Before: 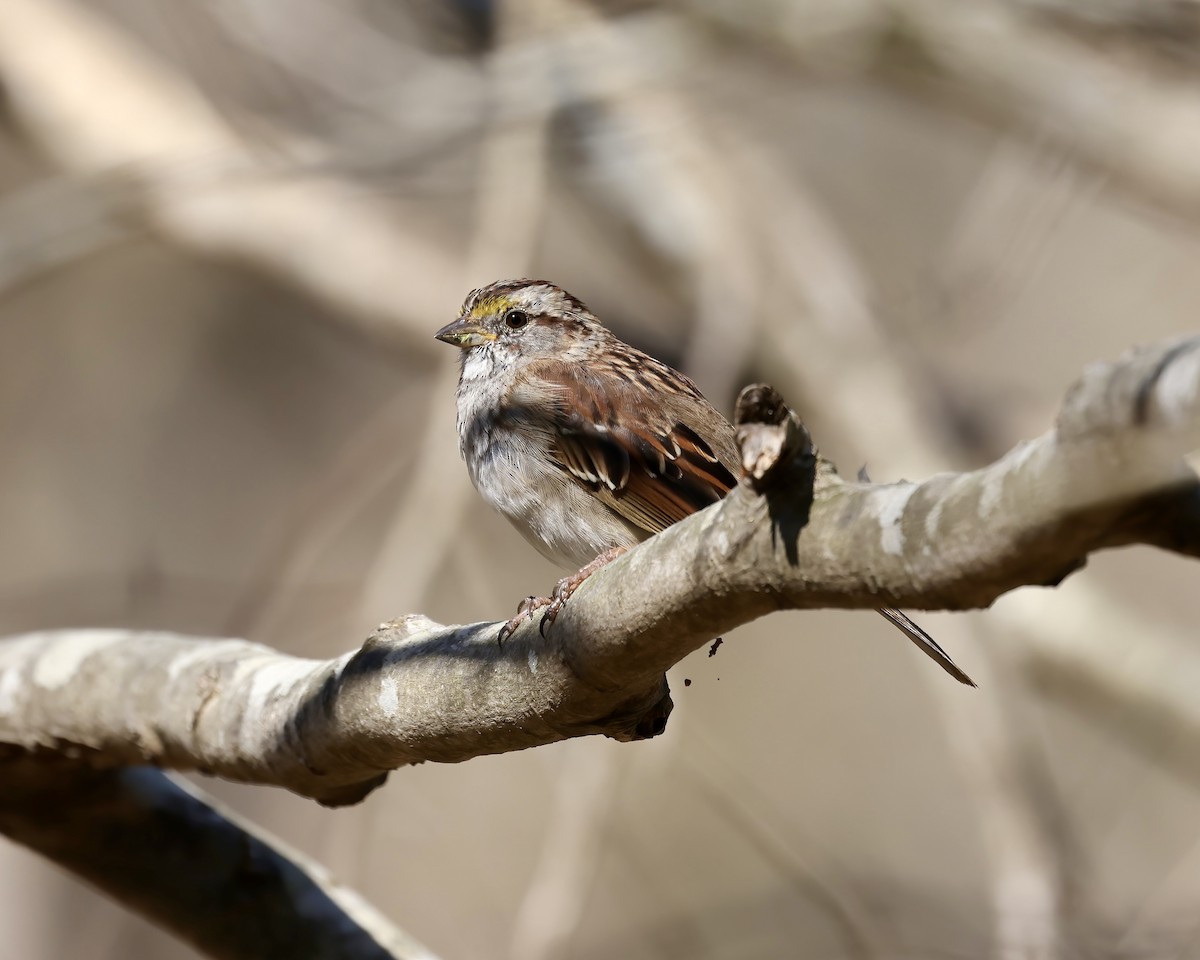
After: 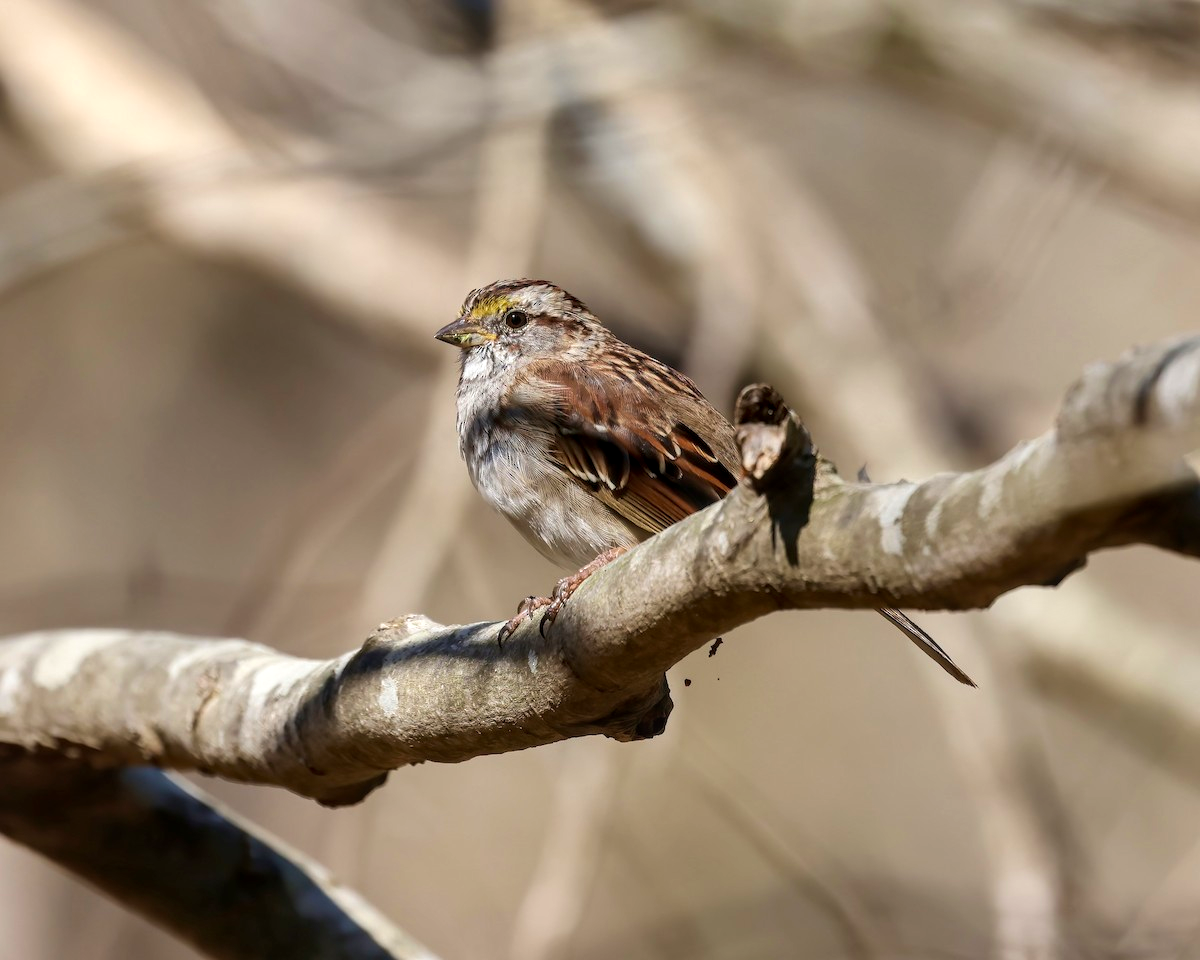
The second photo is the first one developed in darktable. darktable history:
local contrast: on, module defaults
velvia: strength 15%
